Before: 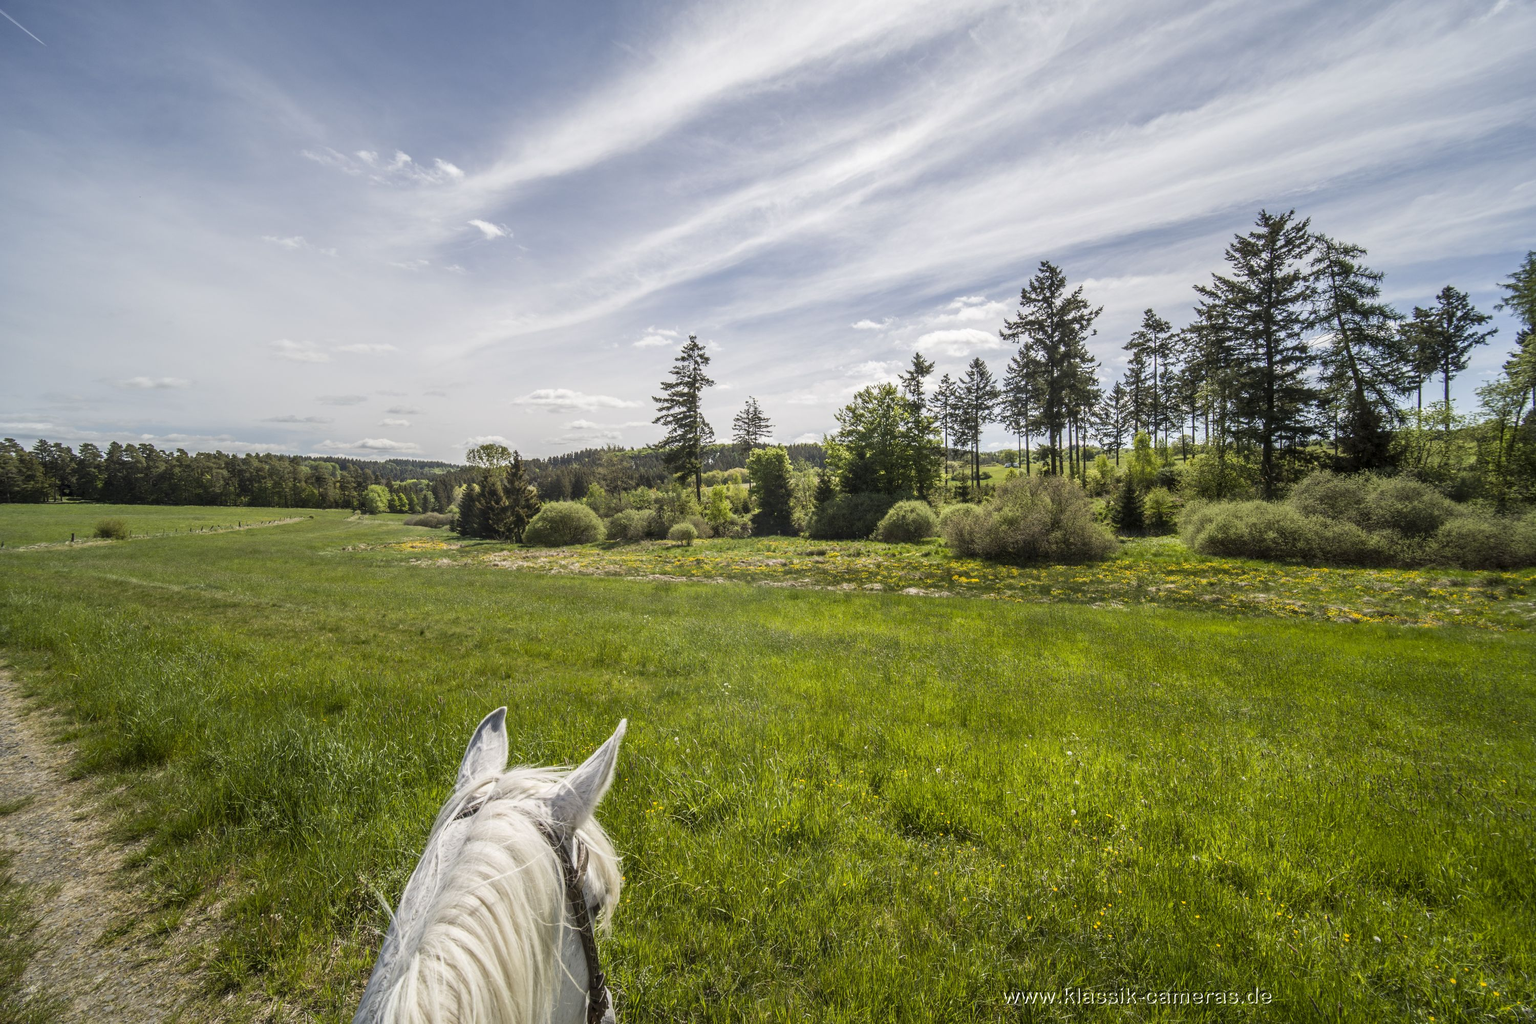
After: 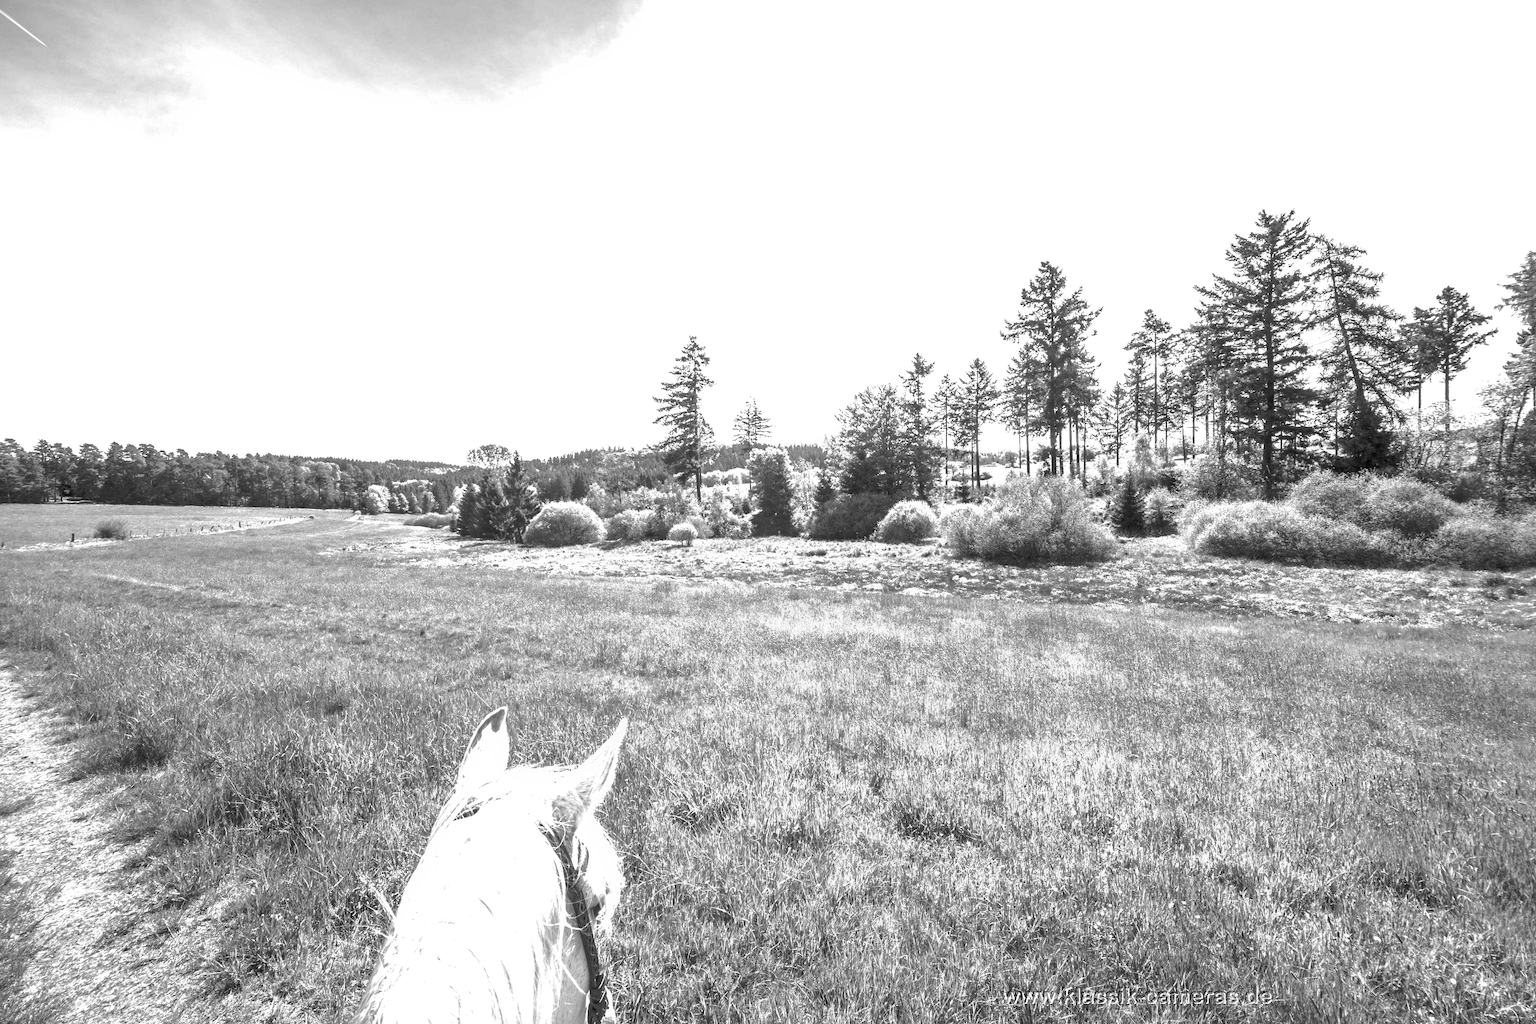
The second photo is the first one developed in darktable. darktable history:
tone equalizer: -8 EV -0.417 EV, -7 EV -0.389 EV, -6 EV -0.333 EV, -5 EV -0.222 EV, -3 EV 0.222 EV, -2 EV 0.333 EV, -1 EV 0.389 EV, +0 EV 0.417 EV, edges refinement/feathering 500, mask exposure compensation -1.57 EV, preserve details no
exposure: black level correction 0, exposure 1.388 EV, compensate exposure bias true, compensate highlight preservation false
shadows and highlights: on, module defaults
monochrome: on, module defaults
